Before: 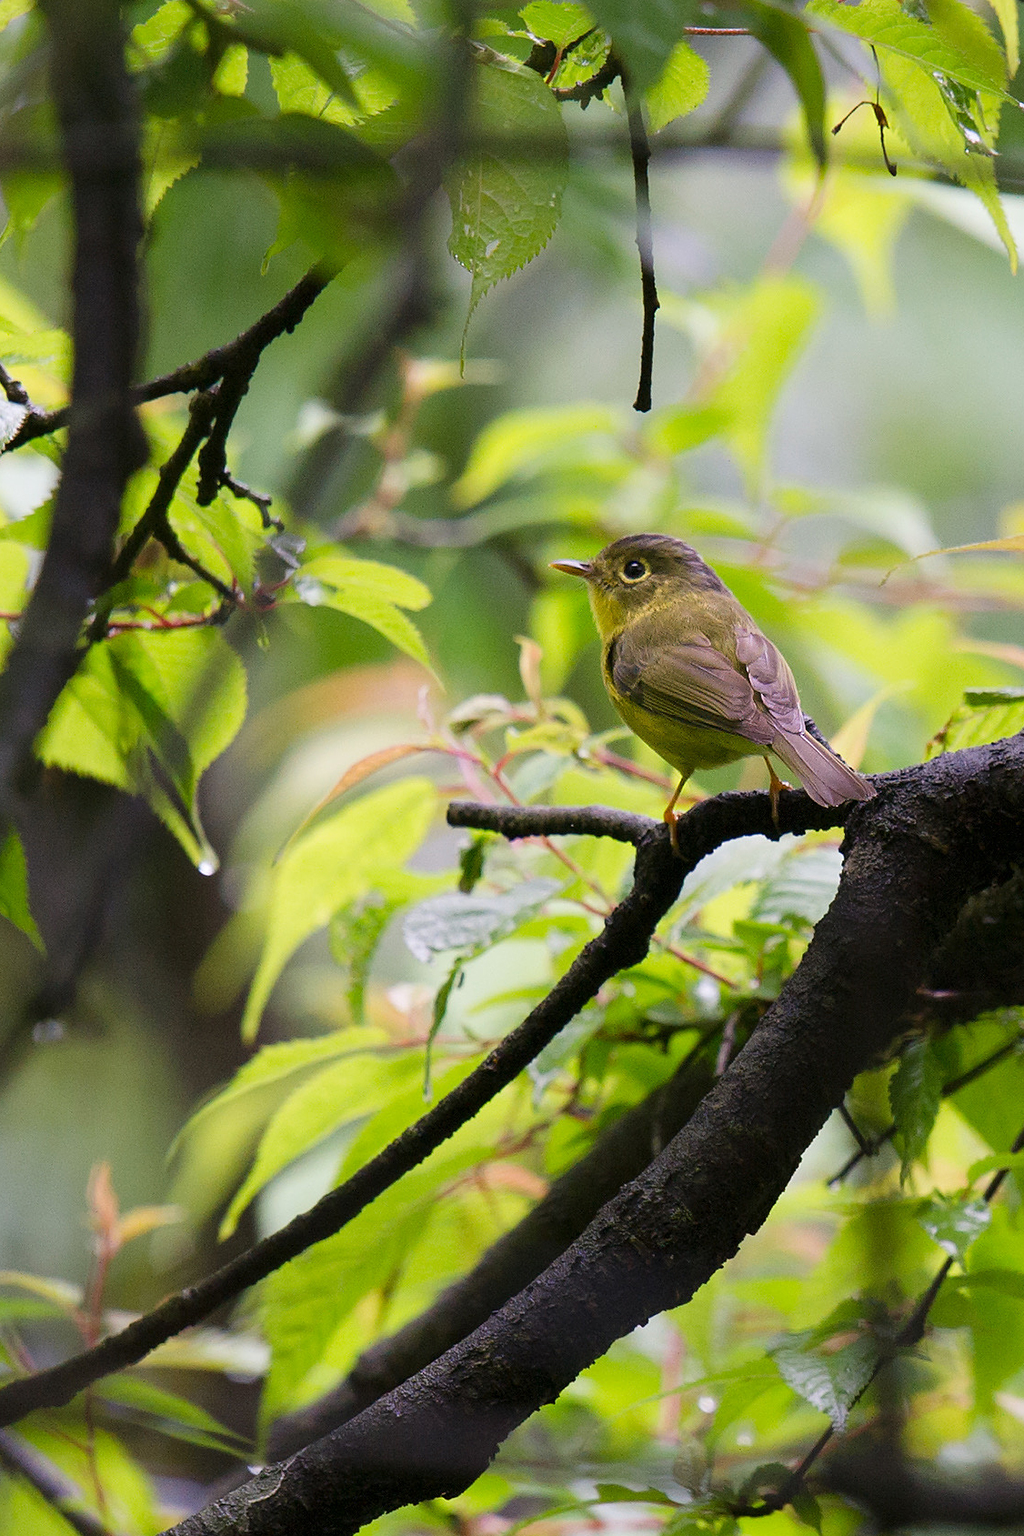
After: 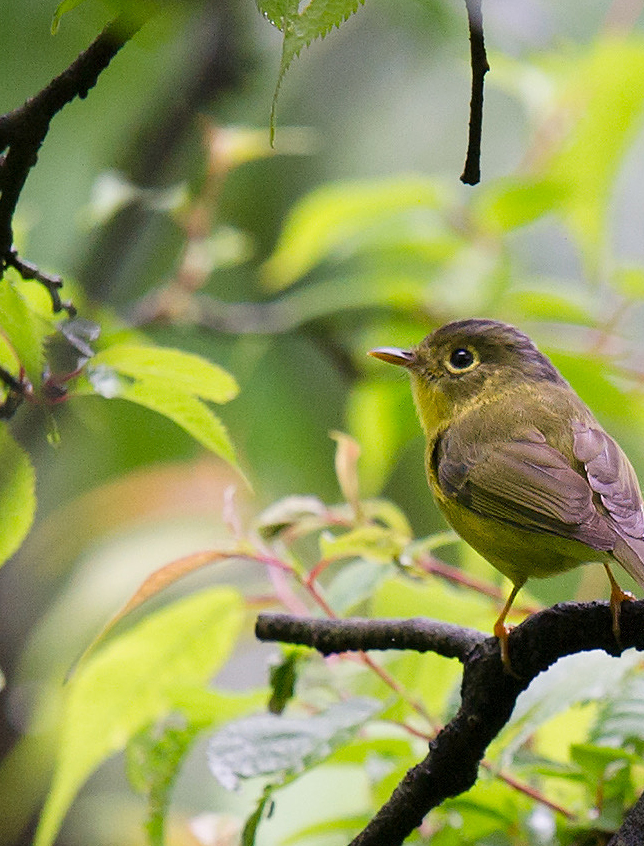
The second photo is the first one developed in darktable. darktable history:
crop: left 20.962%, top 15.889%, right 21.759%, bottom 33.971%
